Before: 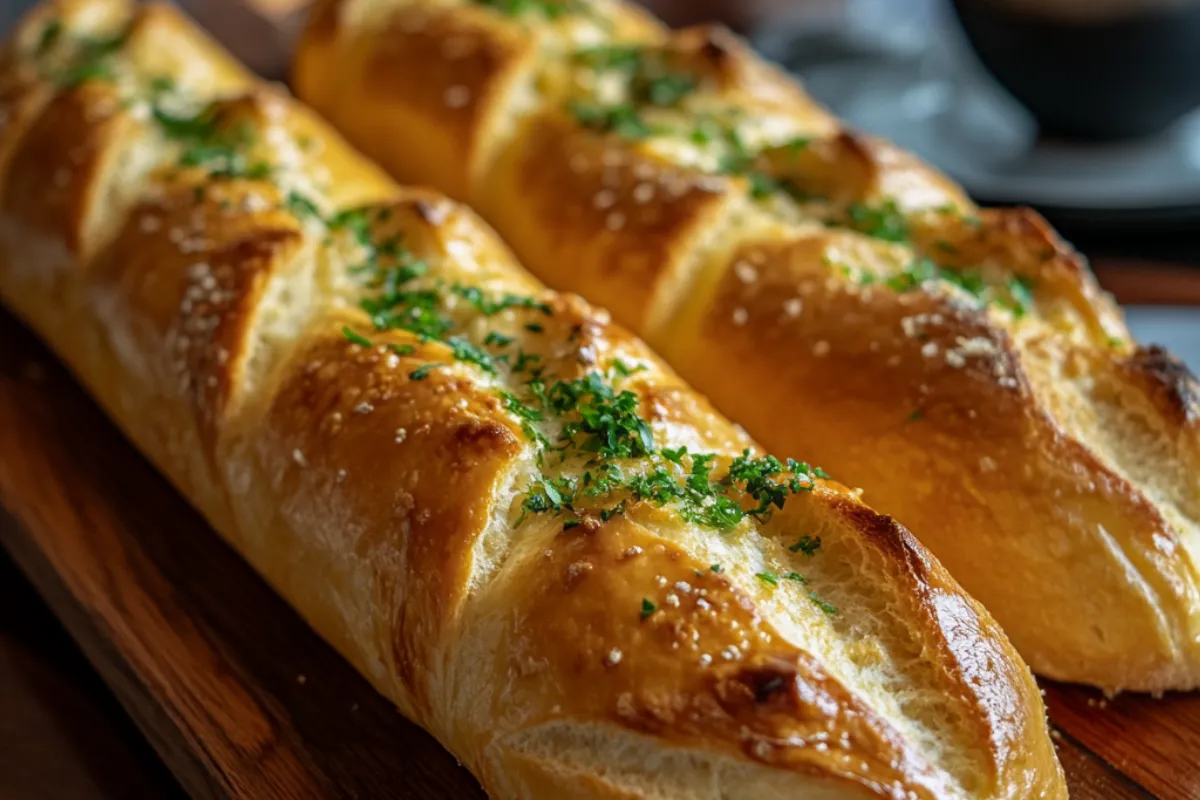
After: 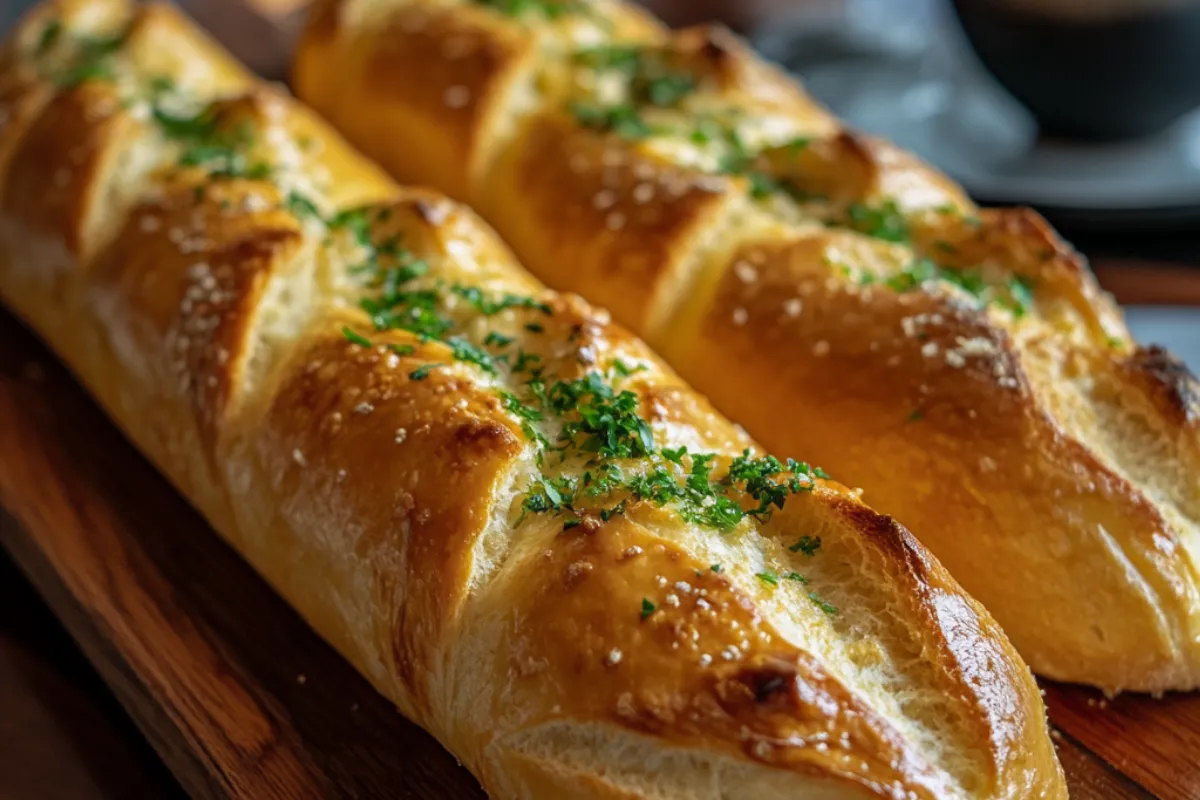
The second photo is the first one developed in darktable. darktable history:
shadows and highlights: shadows 25.95, highlights -25.01
